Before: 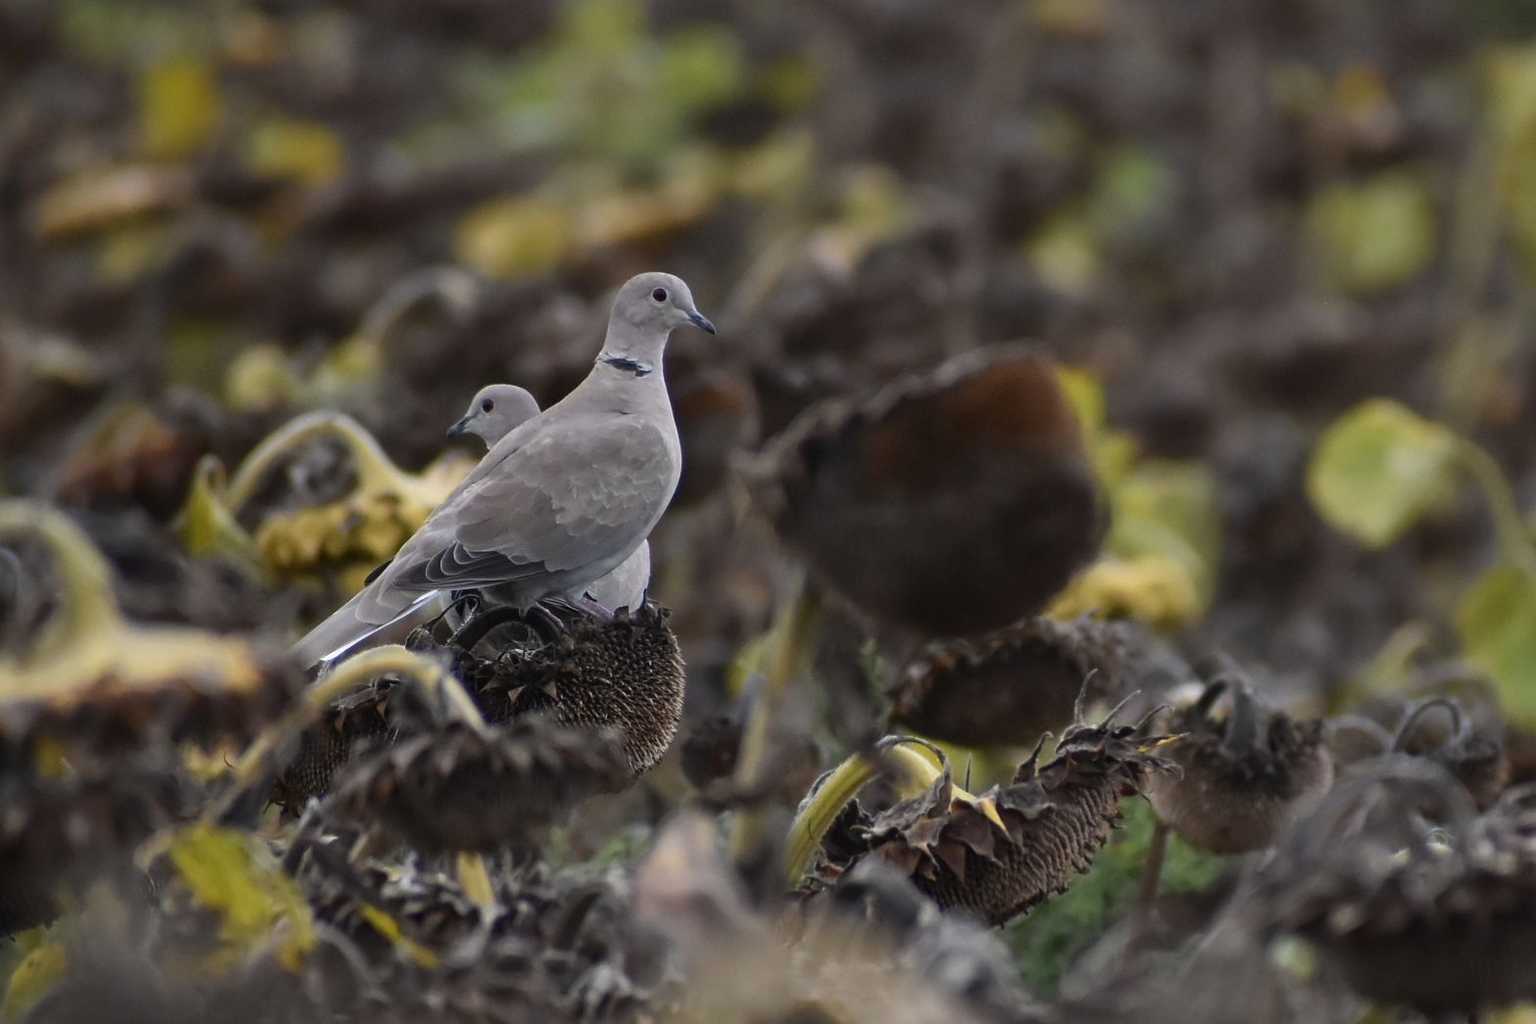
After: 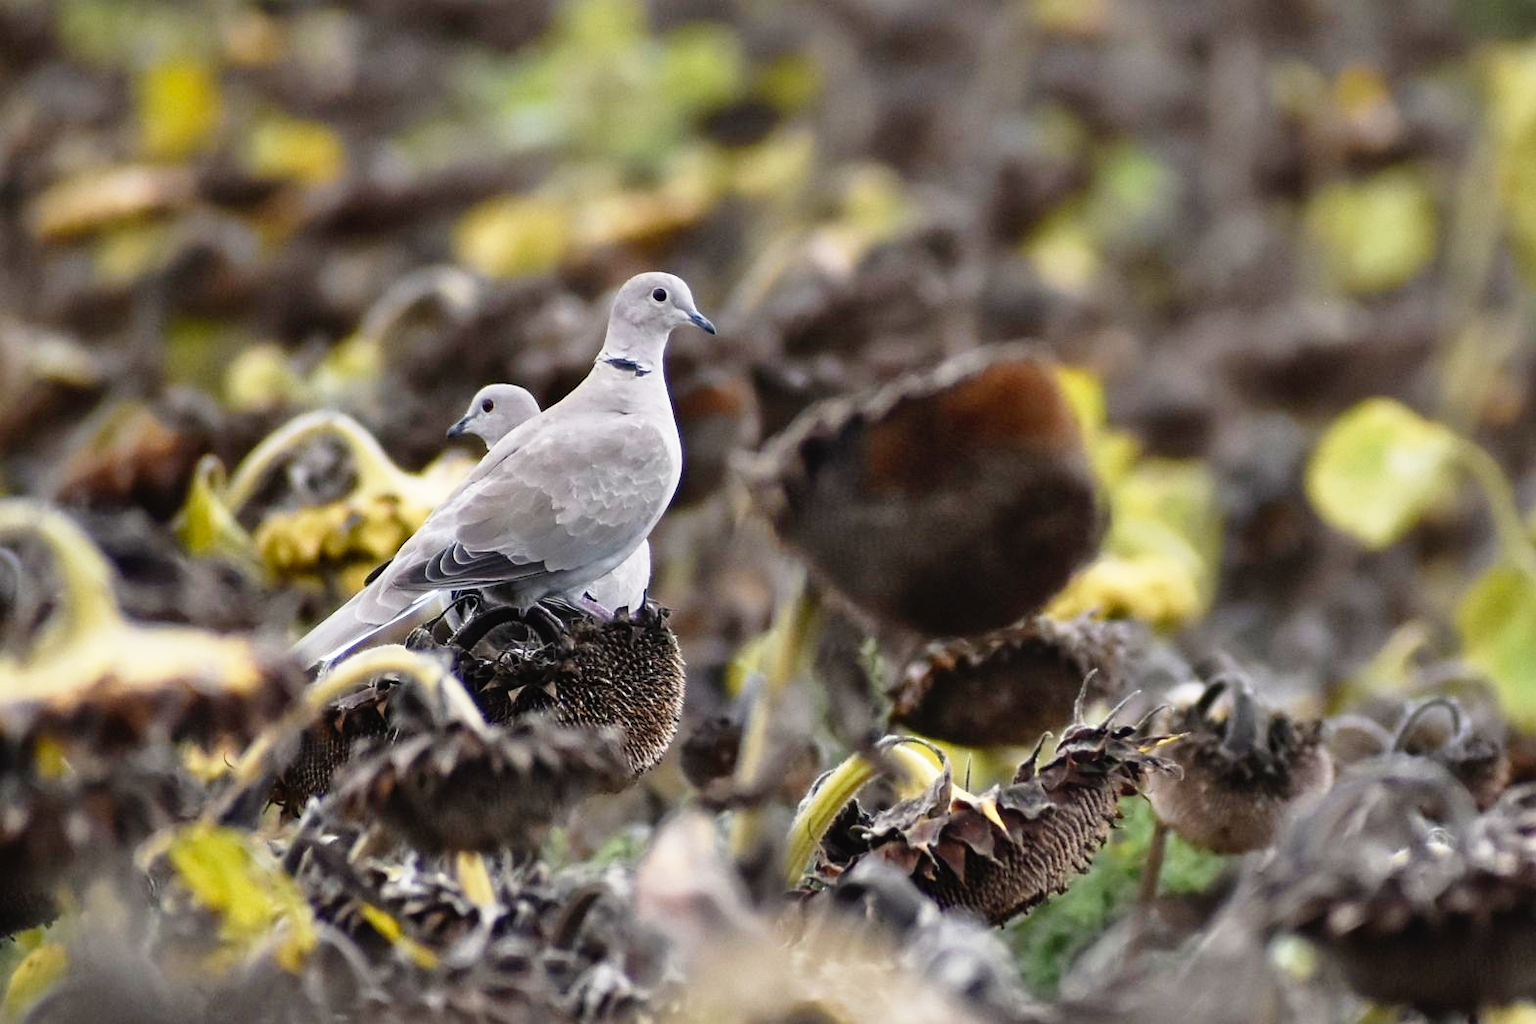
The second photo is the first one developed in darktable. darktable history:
base curve: curves: ch0 [(0, 0) (0.012, 0.01) (0.073, 0.168) (0.31, 0.711) (0.645, 0.957) (1, 1)], preserve colors none
shadows and highlights: soften with gaussian
